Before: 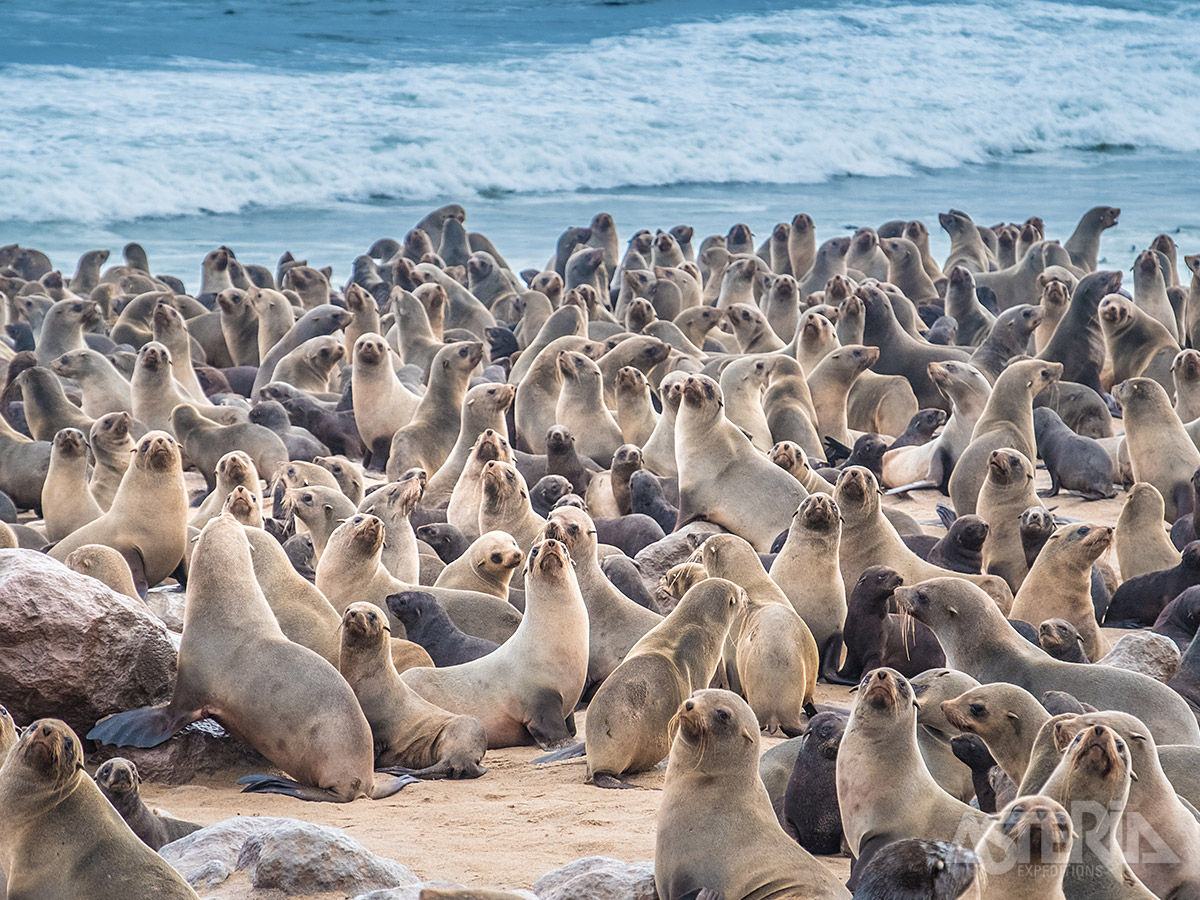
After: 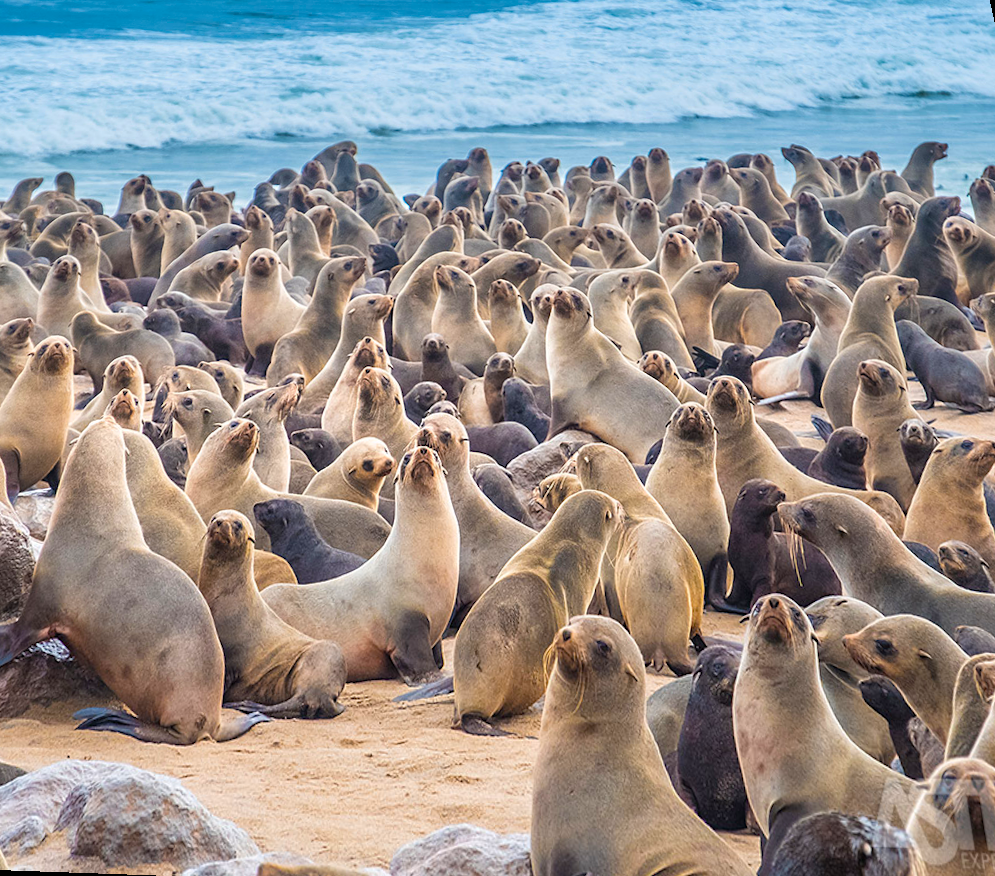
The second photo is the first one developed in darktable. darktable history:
rotate and perspective: rotation 0.72°, lens shift (vertical) -0.352, lens shift (horizontal) -0.051, crop left 0.152, crop right 0.859, crop top 0.019, crop bottom 0.964
color balance rgb: linear chroma grading › global chroma 15%, perceptual saturation grading › global saturation 30%
